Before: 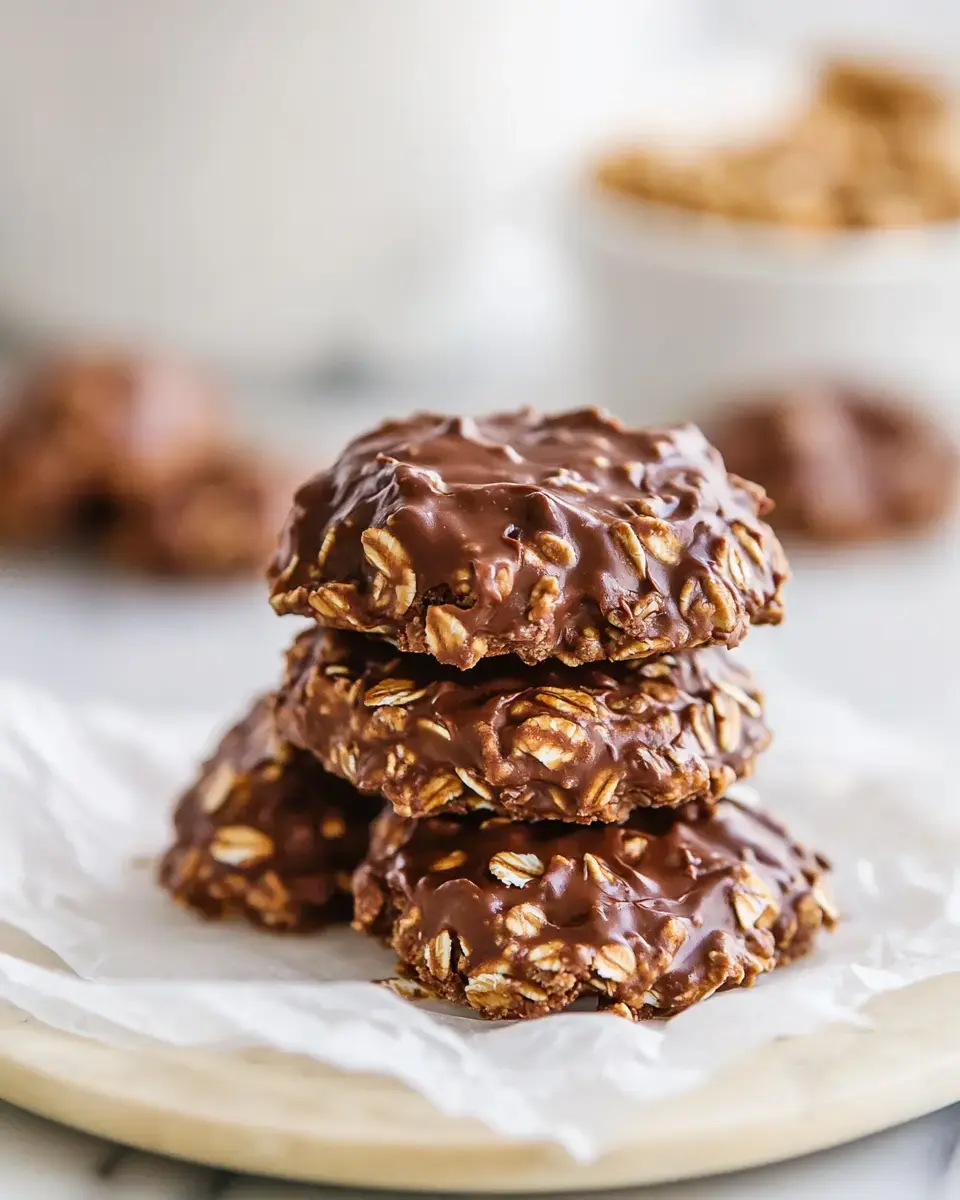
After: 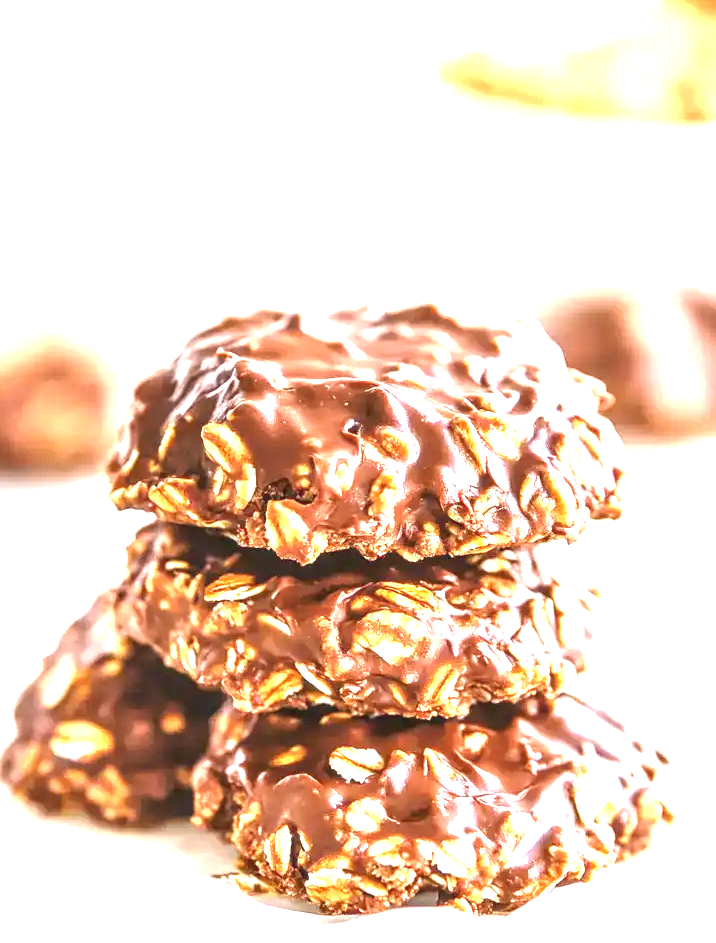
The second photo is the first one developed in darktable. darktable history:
local contrast: on, module defaults
exposure: black level correction 0, exposure 1.953 EV, compensate exposure bias true, compensate highlight preservation false
crop: left 16.758%, top 8.797%, right 8.587%, bottom 12.607%
